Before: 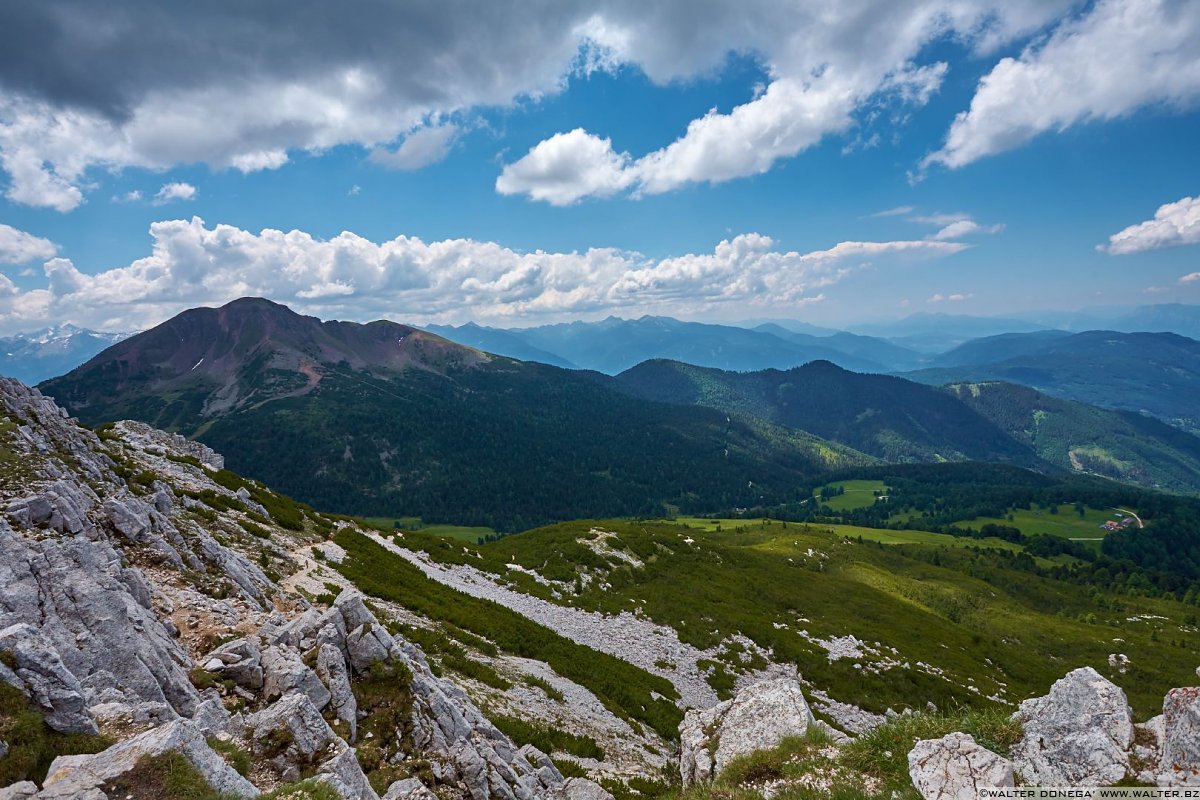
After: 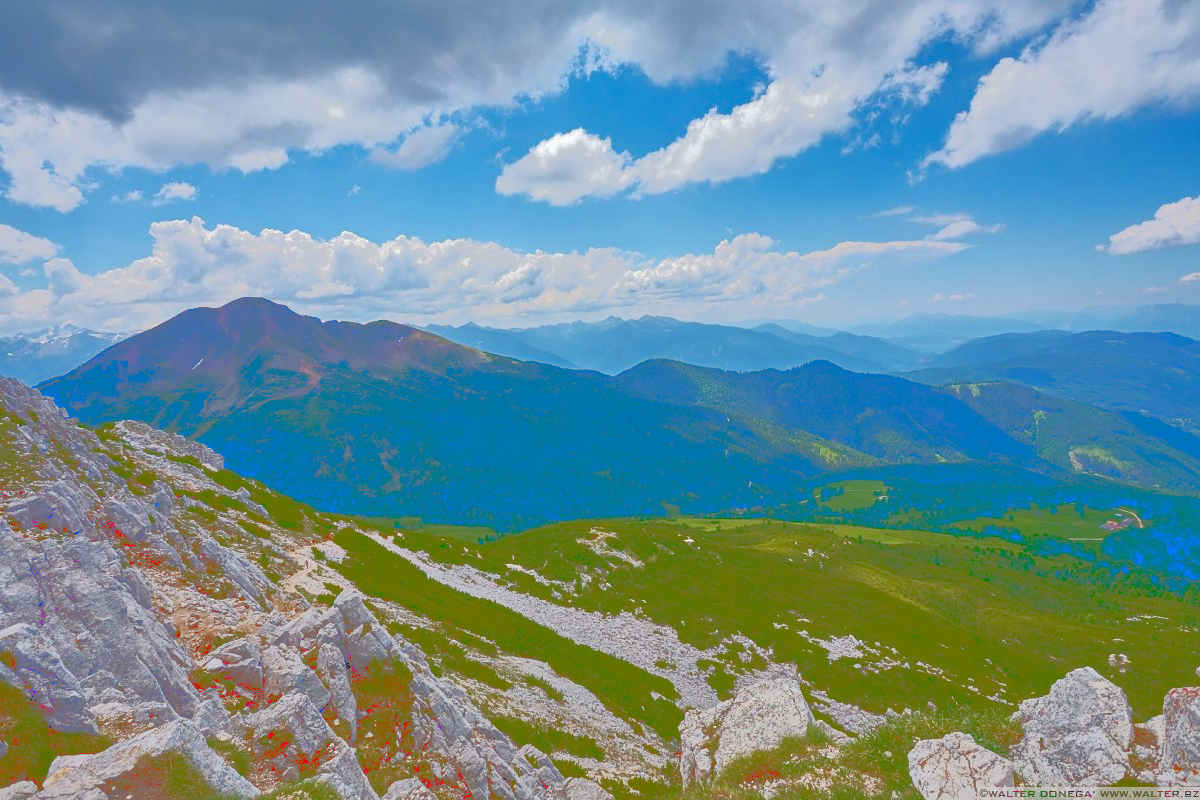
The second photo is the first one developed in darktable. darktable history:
tone curve: curves: ch0 [(0, 0) (0.003, 0.437) (0.011, 0.438) (0.025, 0.441) (0.044, 0.441) (0.069, 0.441) (0.1, 0.444) (0.136, 0.447) (0.177, 0.452) (0.224, 0.457) (0.277, 0.466) (0.335, 0.485) (0.399, 0.514) (0.468, 0.558) (0.543, 0.616) (0.623, 0.686) (0.709, 0.76) (0.801, 0.803) (0.898, 0.825) (1, 1)], color space Lab, linked channels, preserve colors none
shadows and highlights: shadows 20.81, highlights -36.91, soften with gaussian
